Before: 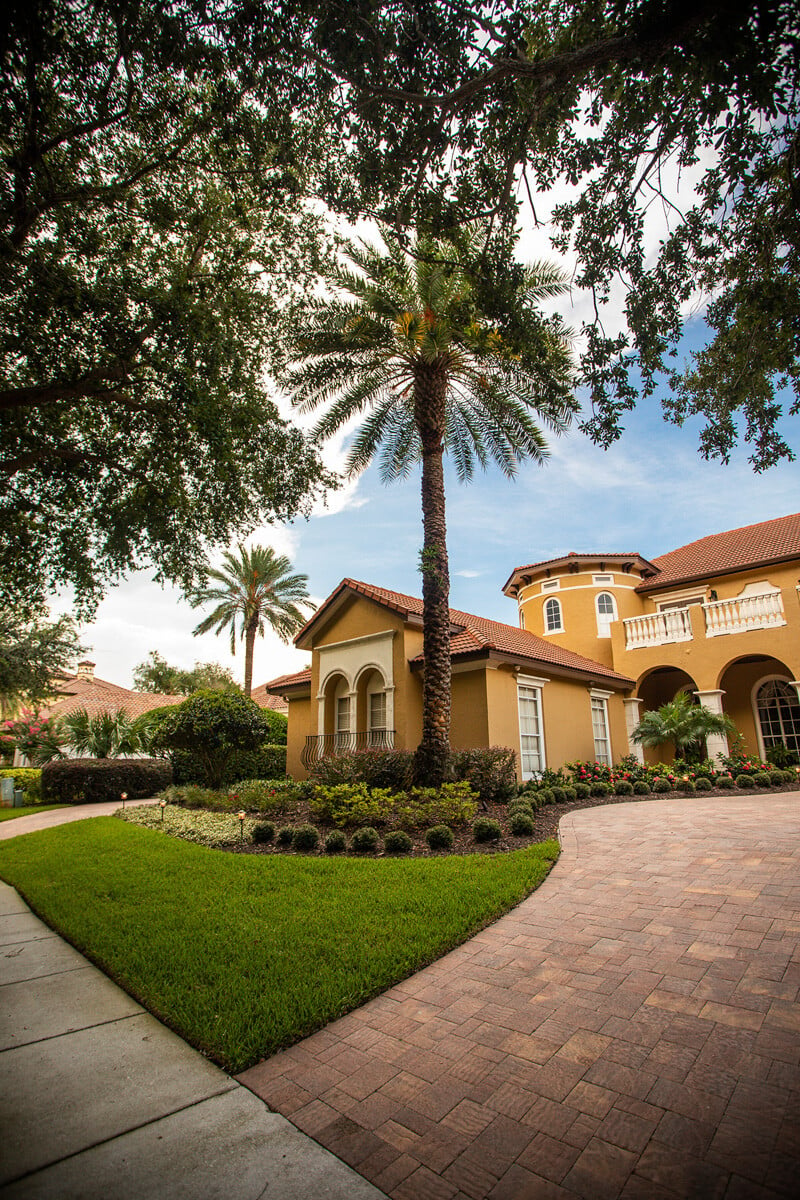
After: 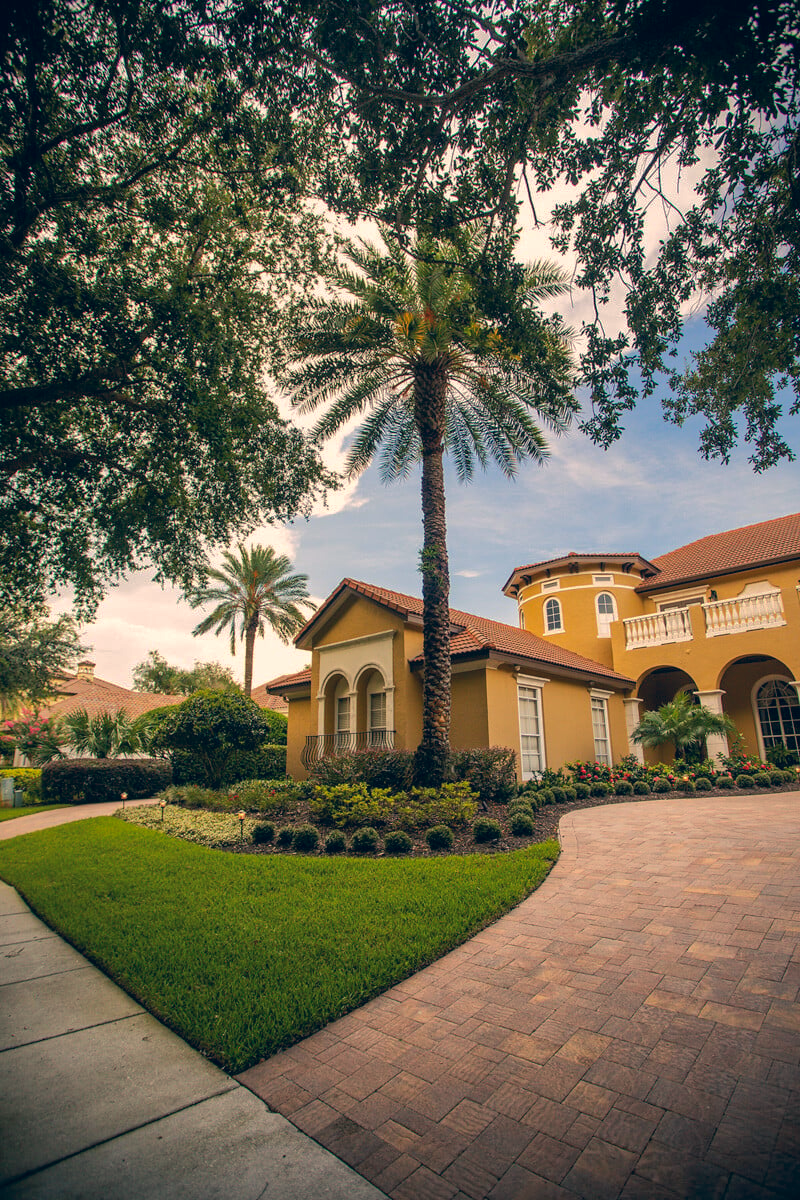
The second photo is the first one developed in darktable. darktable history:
color correction: highlights a* 10.32, highlights b* 14.66, shadows a* -9.59, shadows b* -15.02
shadows and highlights: shadows 40, highlights -60
